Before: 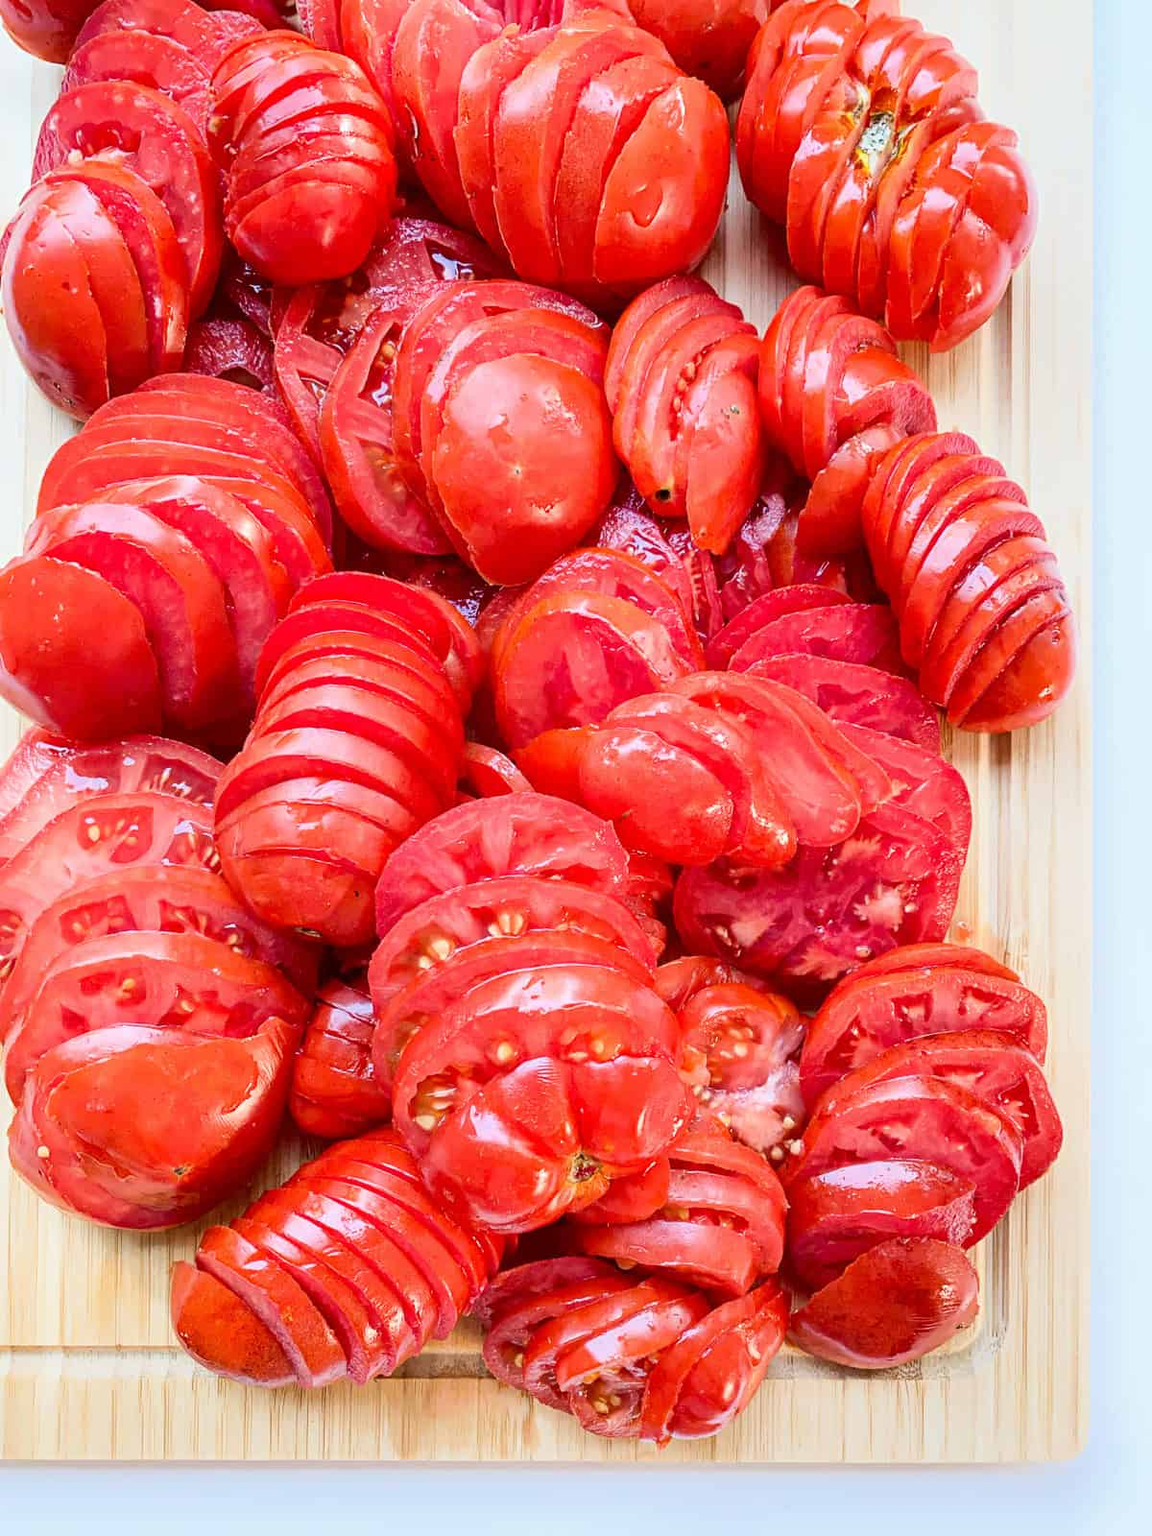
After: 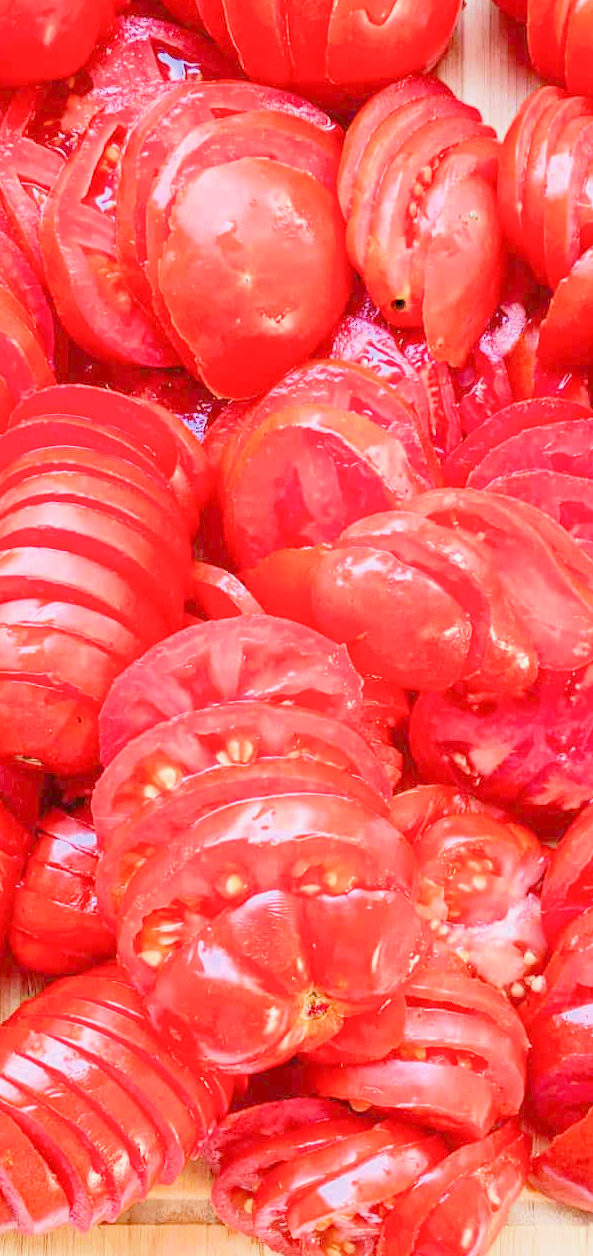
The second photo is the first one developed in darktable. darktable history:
filmic rgb: middle gray luminance 3.44%, black relative exposure -5.92 EV, white relative exposure 6.33 EV, threshold 6 EV, dynamic range scaling 22.4%, target black luminance 0%, hardness 2.33, latitude 45.85%, contrast 0.78, highlights saturation mix 100%, shadows ↔ highlights balance 0.033%, add noise in highlights 0, preserve chrominance max RGB, color science v3 (2019), use custom middle-gray values true, iterations of high-quality reconstruction 0, contrast in highlights soft, enable highlight reconstruction true
crop and rotate: angle 0.02°, left 24.353%, top 13.219%, right 26.156%, bottom 8.224%
